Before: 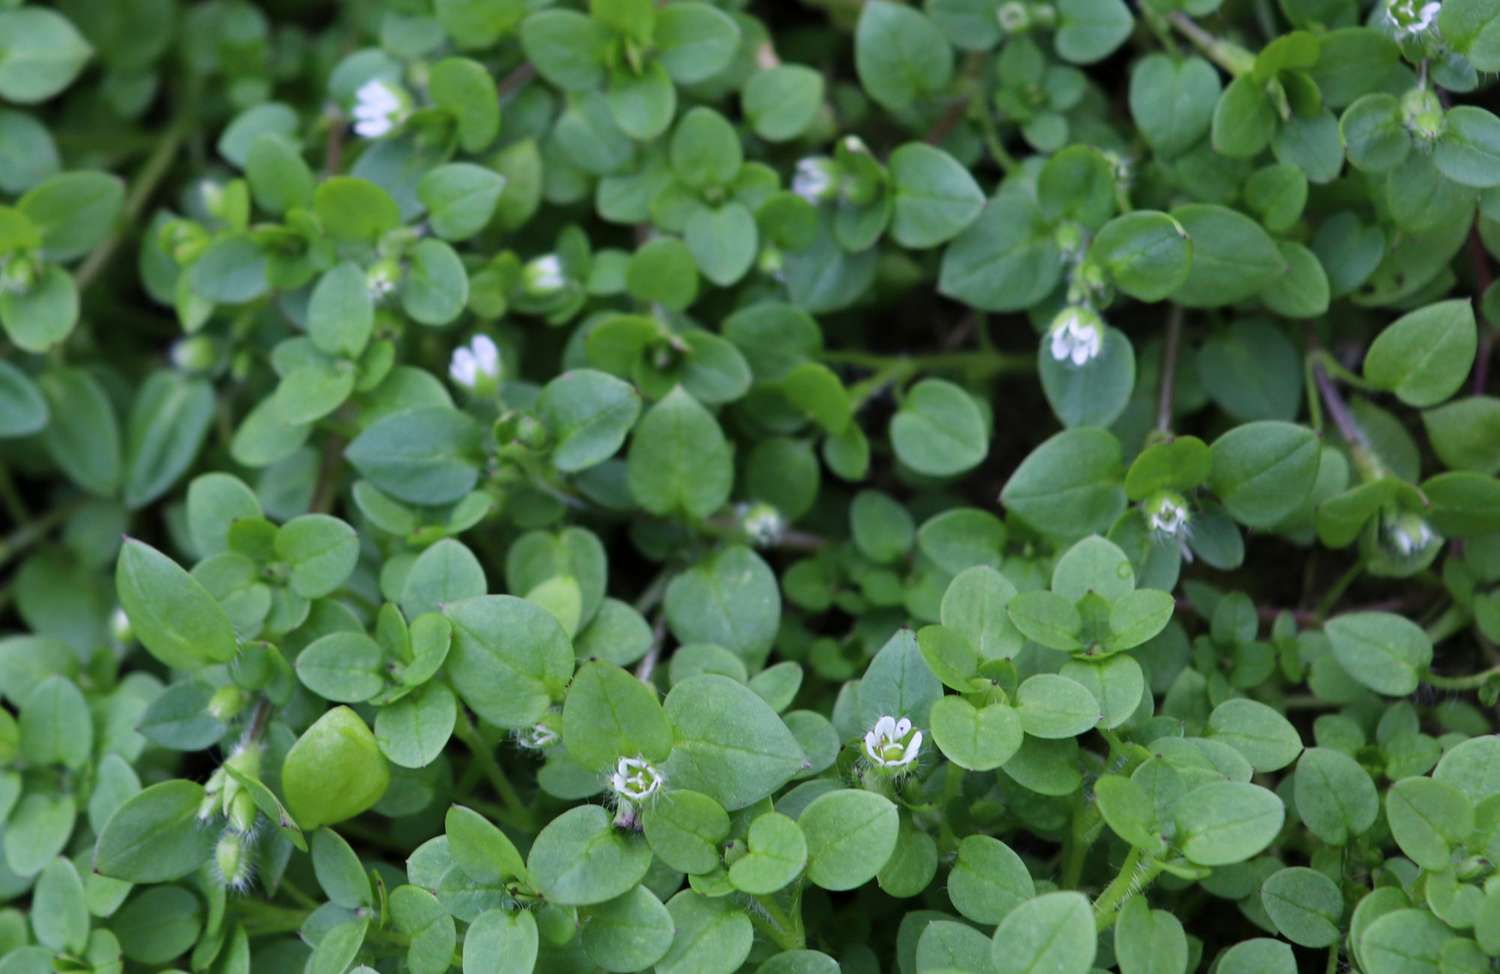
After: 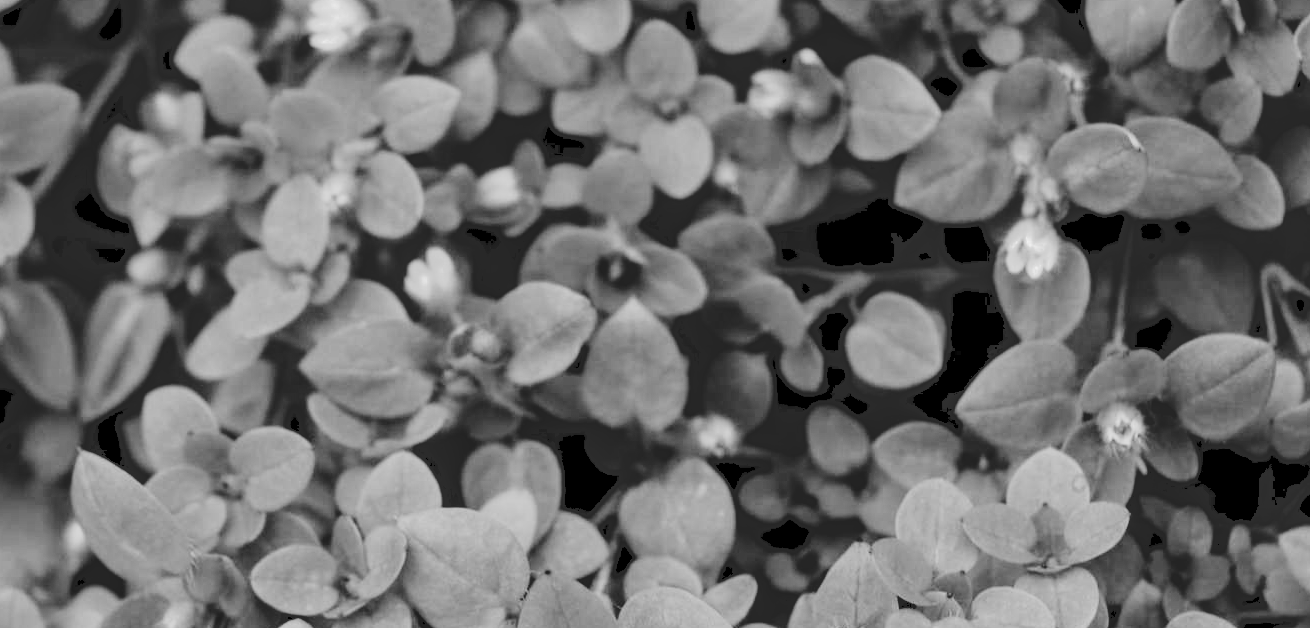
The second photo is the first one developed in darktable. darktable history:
shadows and highlights: radius 118.69, shadows 42.21, highlights -61.56, soften with gaussian
exposure: black level correction 0.007, compensate highlight preservation false
local contrast: detail 130%
color balance rgb: linear chroma grading › global chroma 10%, perceptual saturation grading › global saturation 30%, global vibrance 10%
monochrome: on, module defaults
tone curve: curves: ch0 [(0, 0) (0.003, 0.185) (0.011, 0.185) (0.025, 0.187) (0.044, 0.185) (0.069, 0.185) (0.1, 0.18) (0.136, 0.18) (0.177, 0.179) (0.224, 0.202) (0.277, 0.252) (0.335, 0.343) (0.399, 0.452) (0.468, 0.553) (0.543, 0.643) (0.623, 0.717) (0.709, 0.778) (0.801, 0.82) (0.898, 0.856) (1, 1)], preserve colors none
crop: left 3.015%, top 8.969%, right 9.647%, bottom 26.457%
